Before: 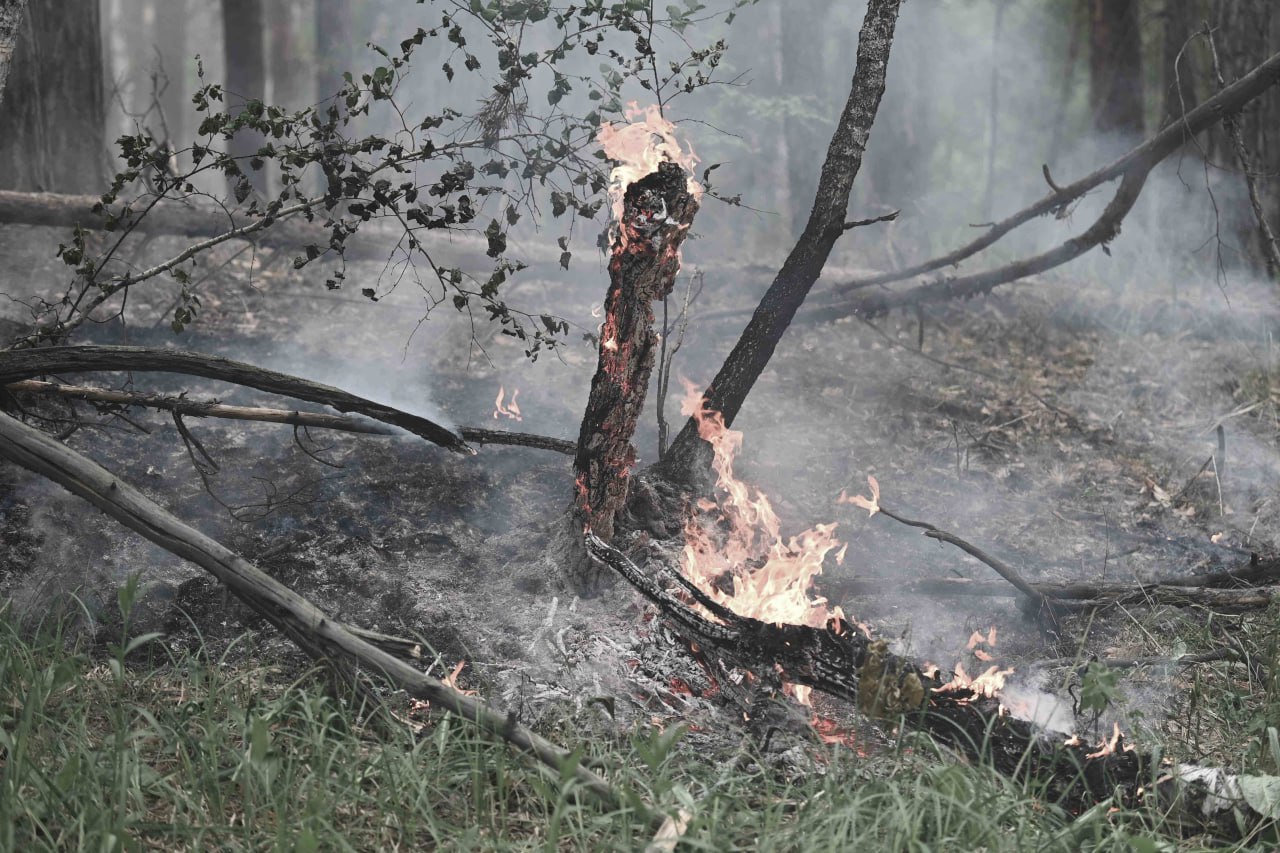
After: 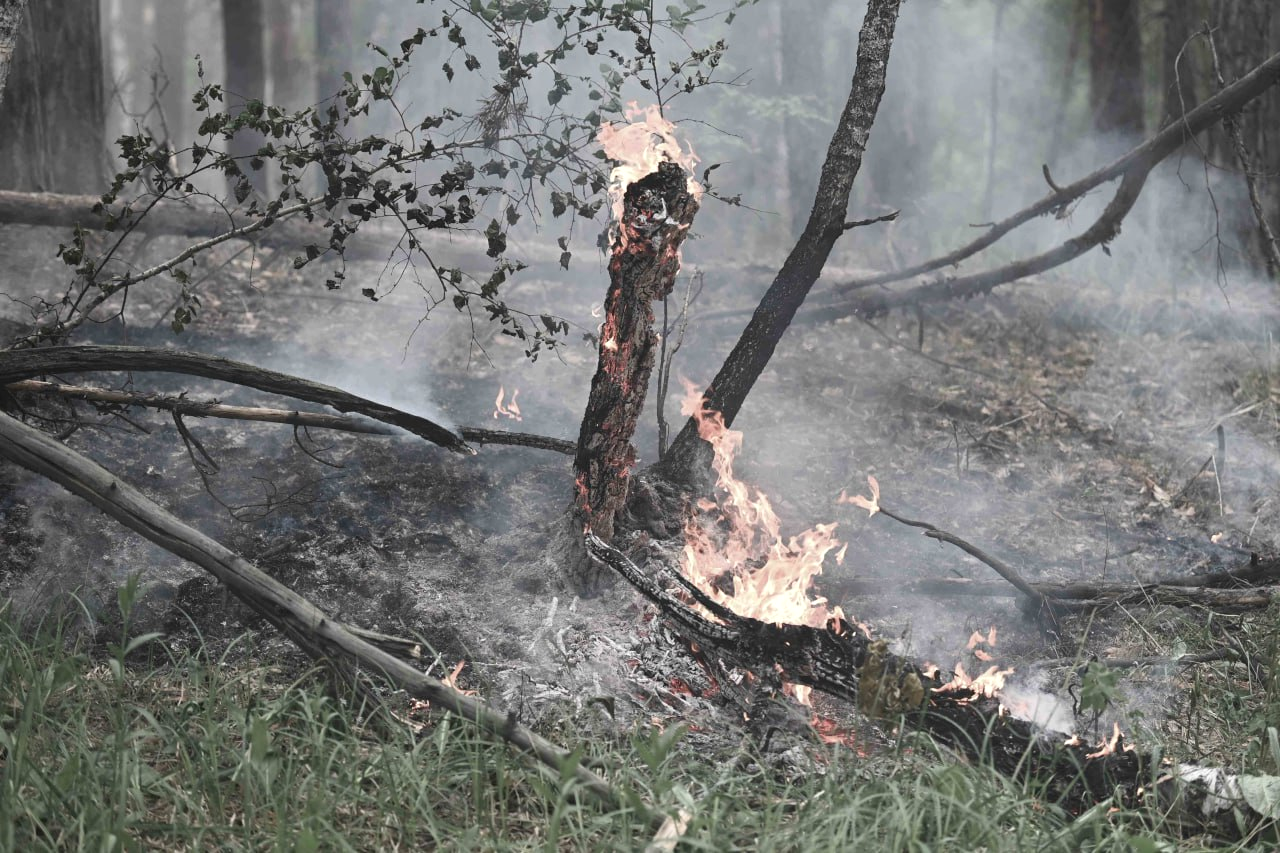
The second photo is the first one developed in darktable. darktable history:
shadows and highlights: shadows -11.97, white point adjustment 3.93, highlights 27.91
